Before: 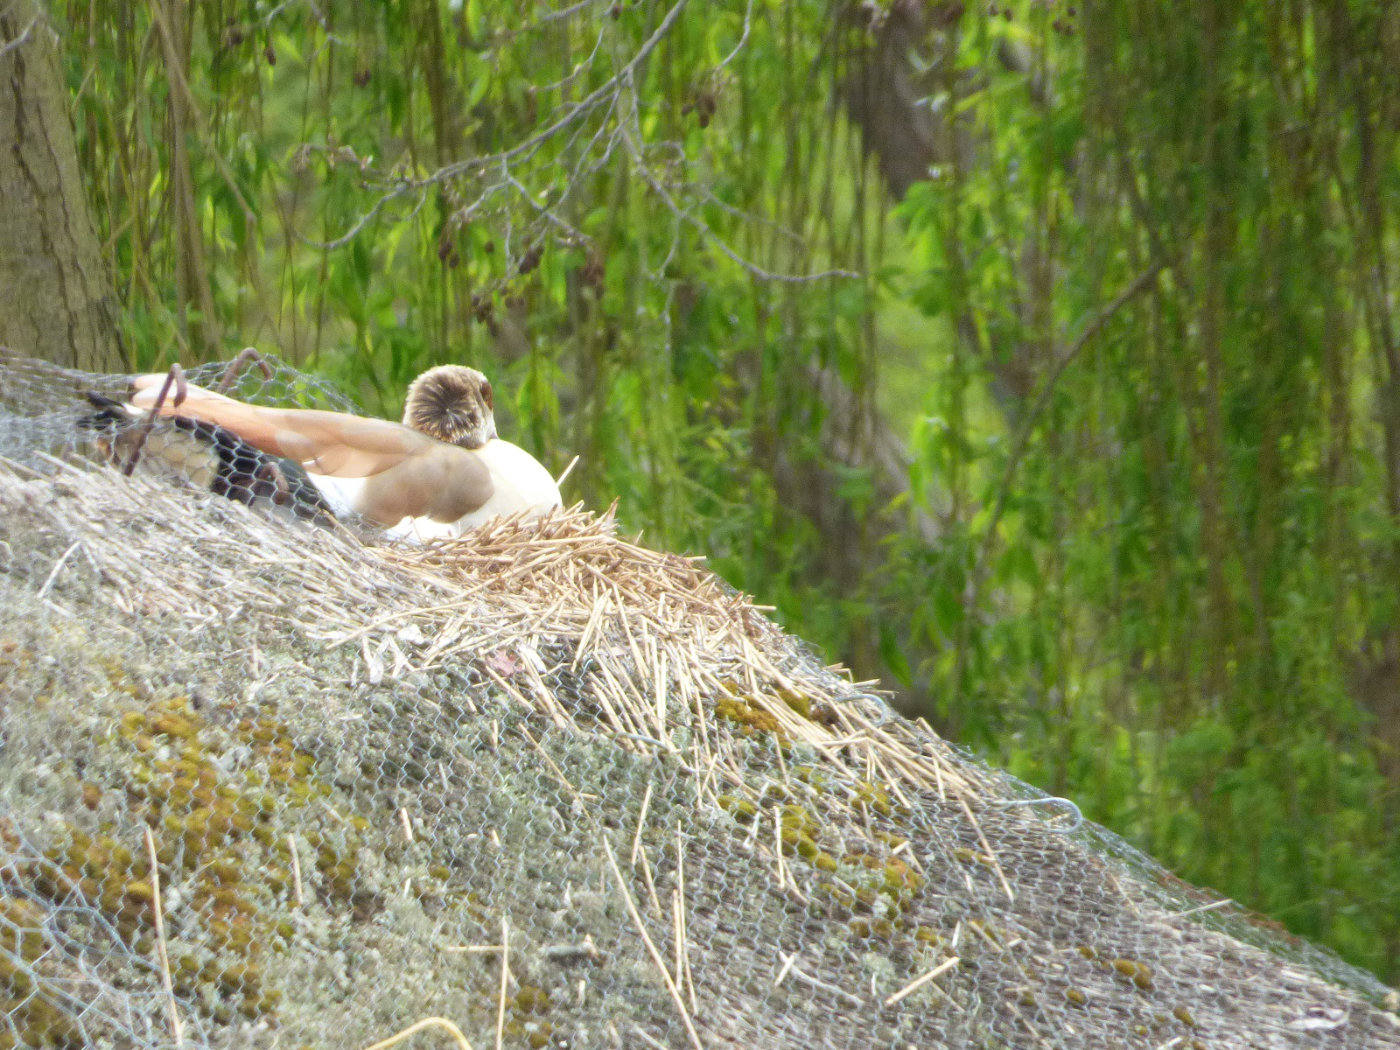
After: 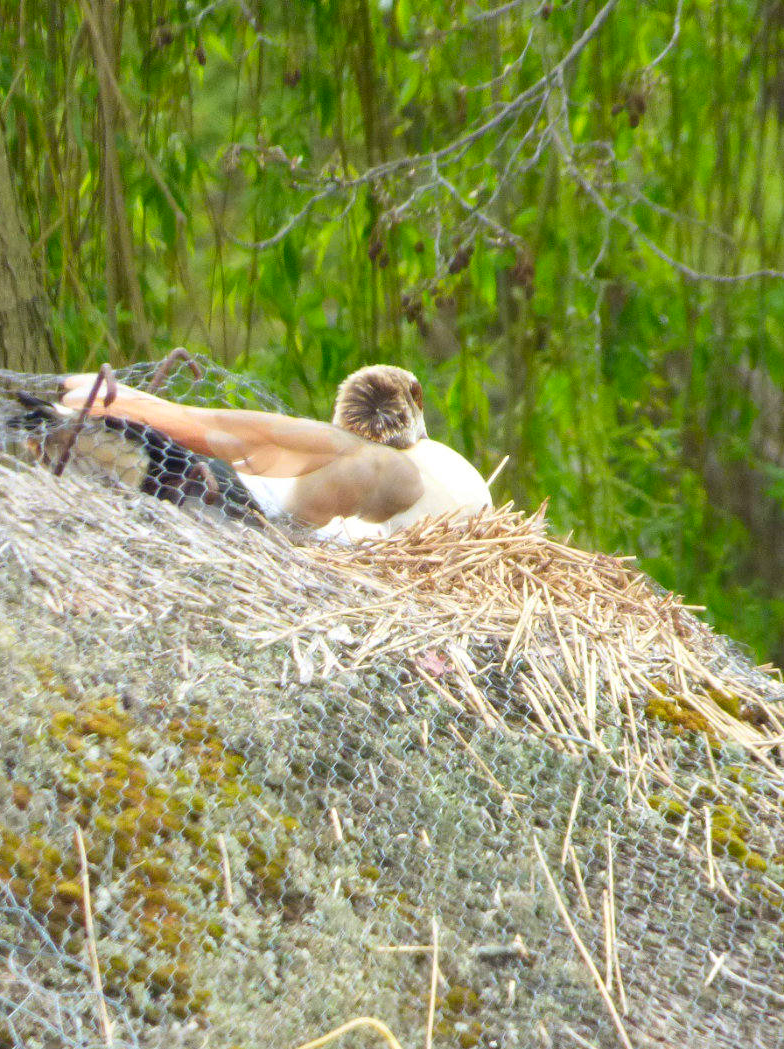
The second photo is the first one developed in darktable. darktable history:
contrast brightness saturation: contrast 0.088, saturation 0.276
crop: left 5.017%, right 38.975%
